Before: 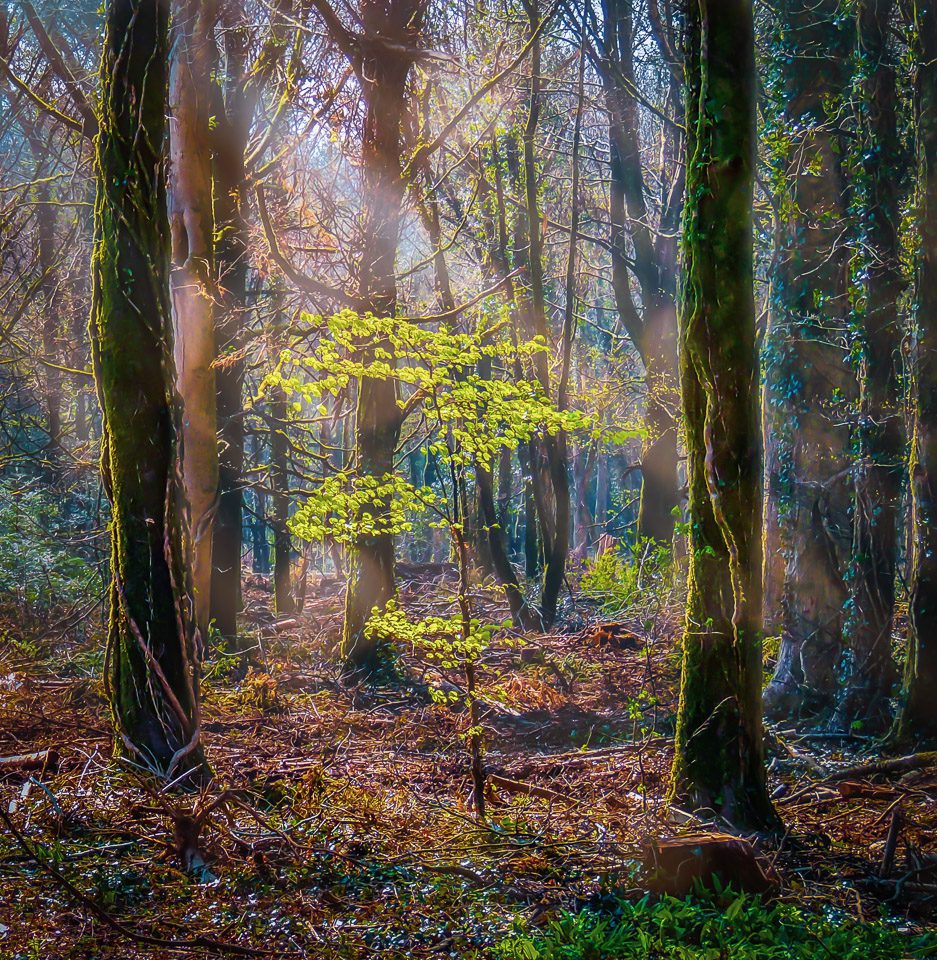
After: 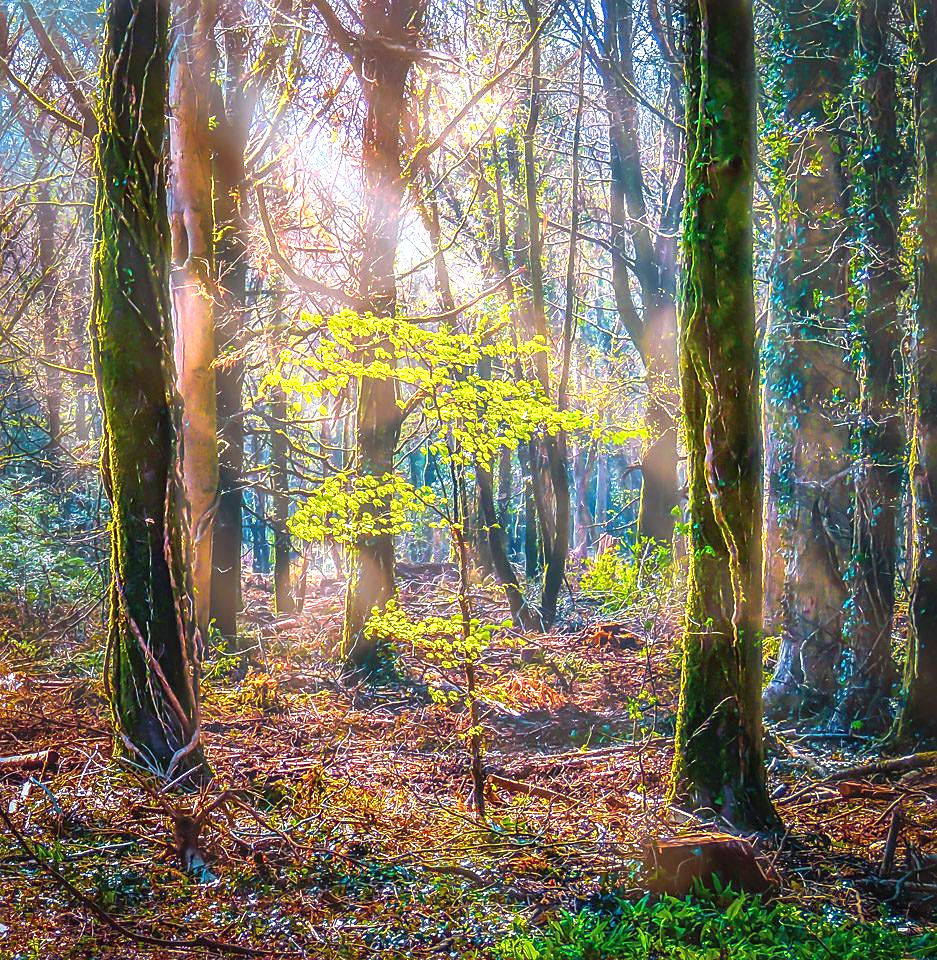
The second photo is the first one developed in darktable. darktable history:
local contrast: detail 110%
exposure: black level correction 0, exposure 1.2 EV, compensate exposure bias true, compensate highlight preservation false
contrast brightness saturation: saturation 0.1
sharpen: radius 1.458, amount 0.398, threshold 1.271
